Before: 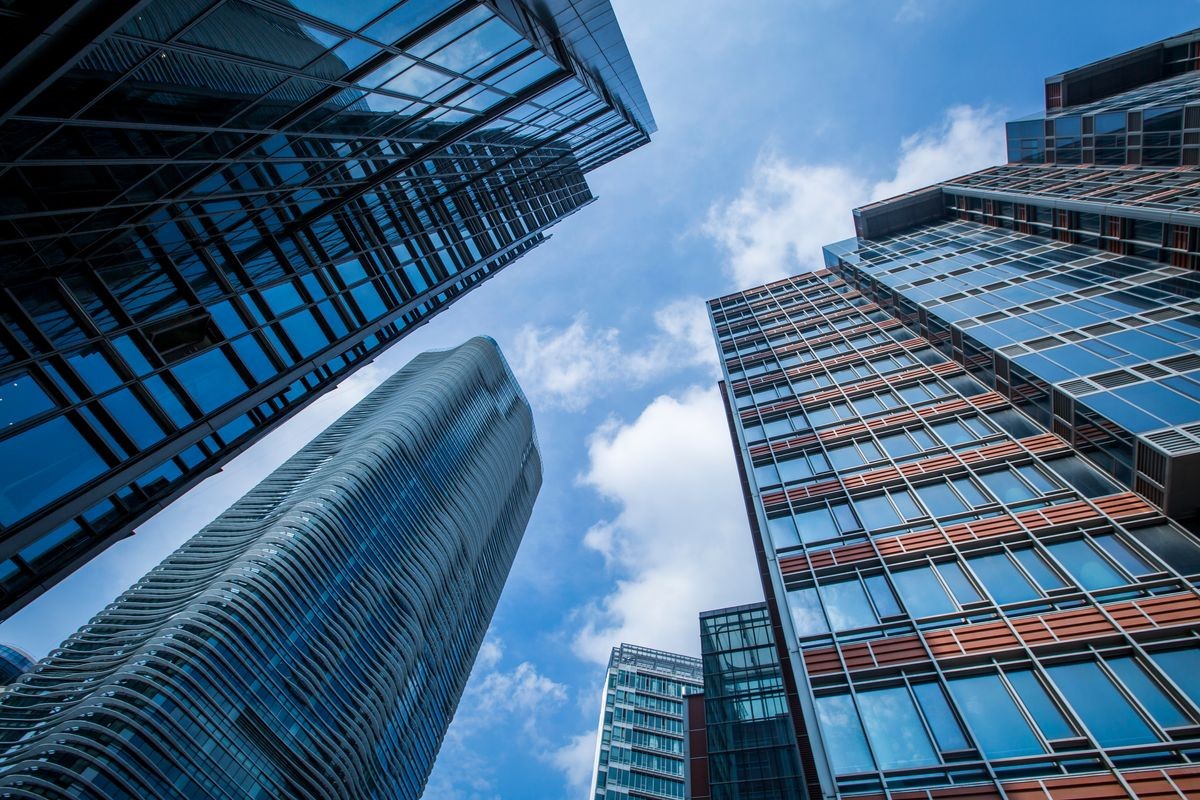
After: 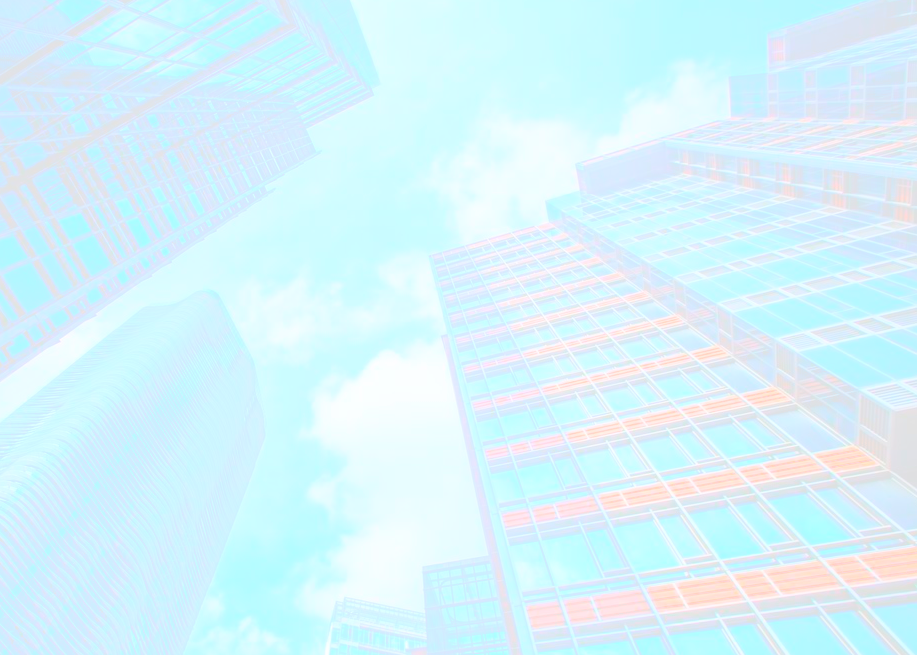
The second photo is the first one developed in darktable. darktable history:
crop: left 23.095%, top 5.827%, bottom 11.854%
bloom: size 85%, threshold 5%, strength 85%
